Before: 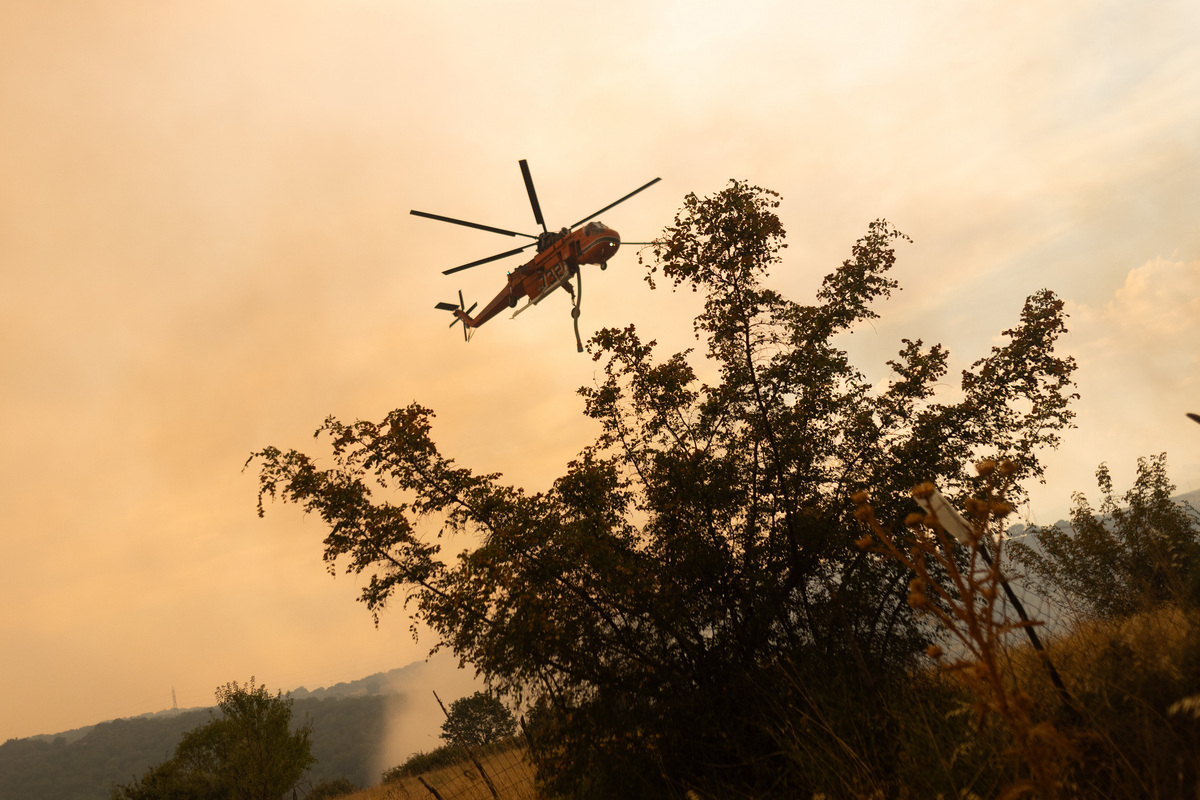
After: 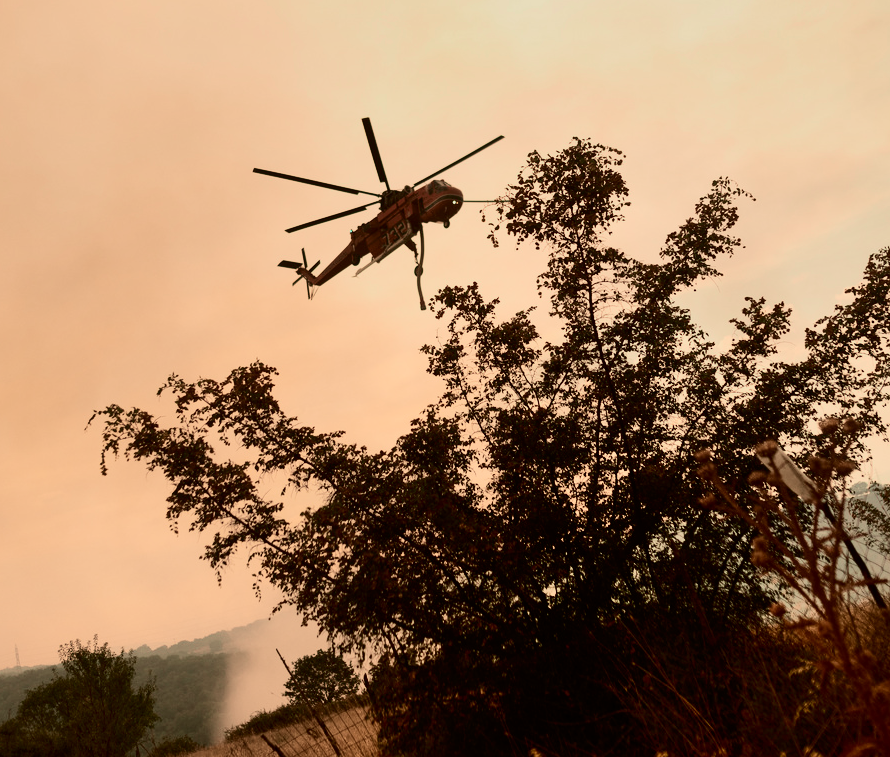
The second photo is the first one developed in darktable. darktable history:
crop and rotate: left 13.15%, top 5.251%, right 12.609%
tone curve: curves: ch0 [(0, 0) (0.049, 0.01) (0.154, 0.081) (0.491, 0.56) (0.739, 0.794) (0.992, 0.937)]; ch1 [(0, 0) (0.172, 0.123) (0.317, 0.272) (0.401, 0.422) (0.499, 0.497) (0.531, 0.54) (0.615, 0.603) (0.741, 0.783) (1, 1)]; ch2 [(0, 0) (0.411, 0.424) (0.462, 0.483) (0.544, 0.56) (0.686, 0.638) (1, 1)], color space Lab, independent channels, preserve colors none
shadows and highlights: low approximation 0.01, soften with gaussian
